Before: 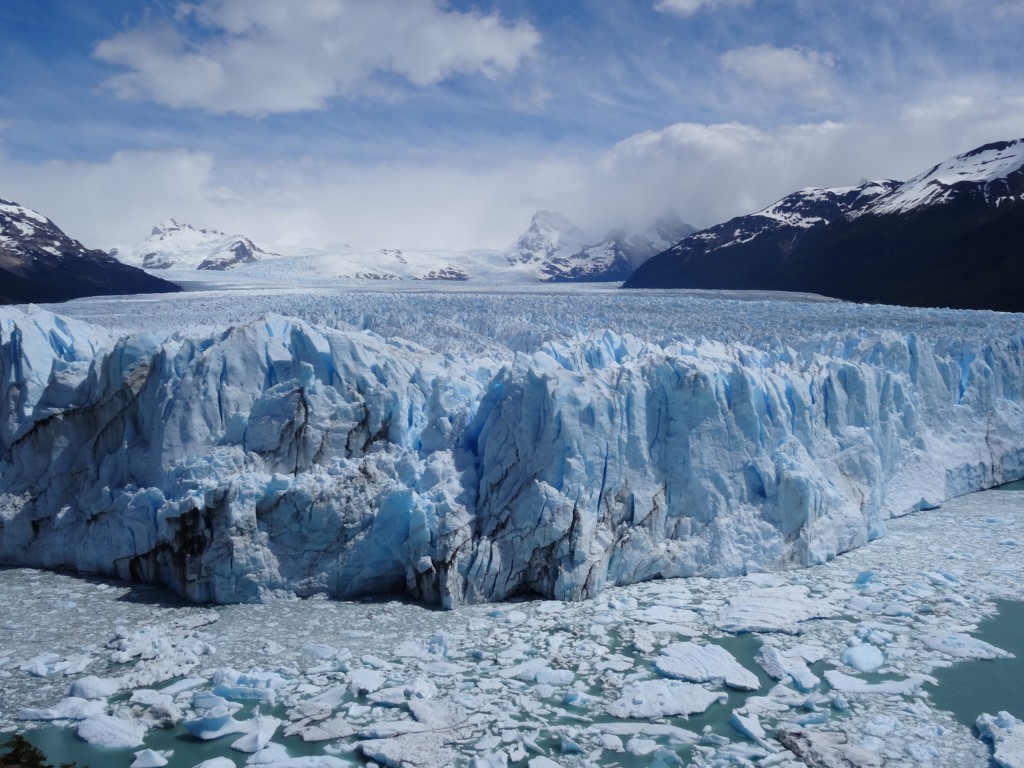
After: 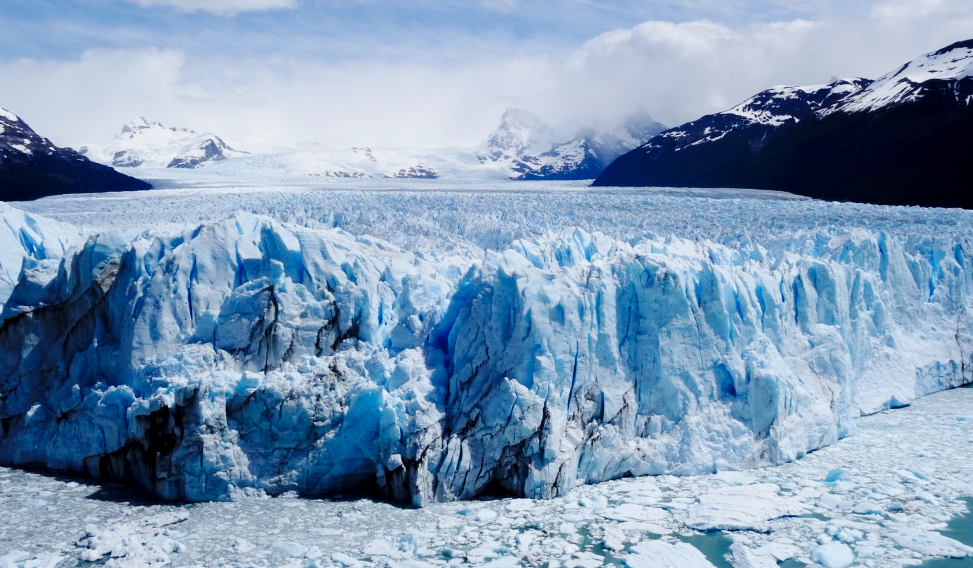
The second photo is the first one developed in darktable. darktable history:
exposure: black level correction 0.007, compensate highlight preservation false
base curve: curves: ch0 [(0, 0) (0.036, 0.025) (0.121, 0.166) (0.206, 0.329) (0.605, 0.79) (1, 1)], preserve colors none
crop and rotate: left 2.991%, top 13.302%, right 1.981%, bottom 12.636%
